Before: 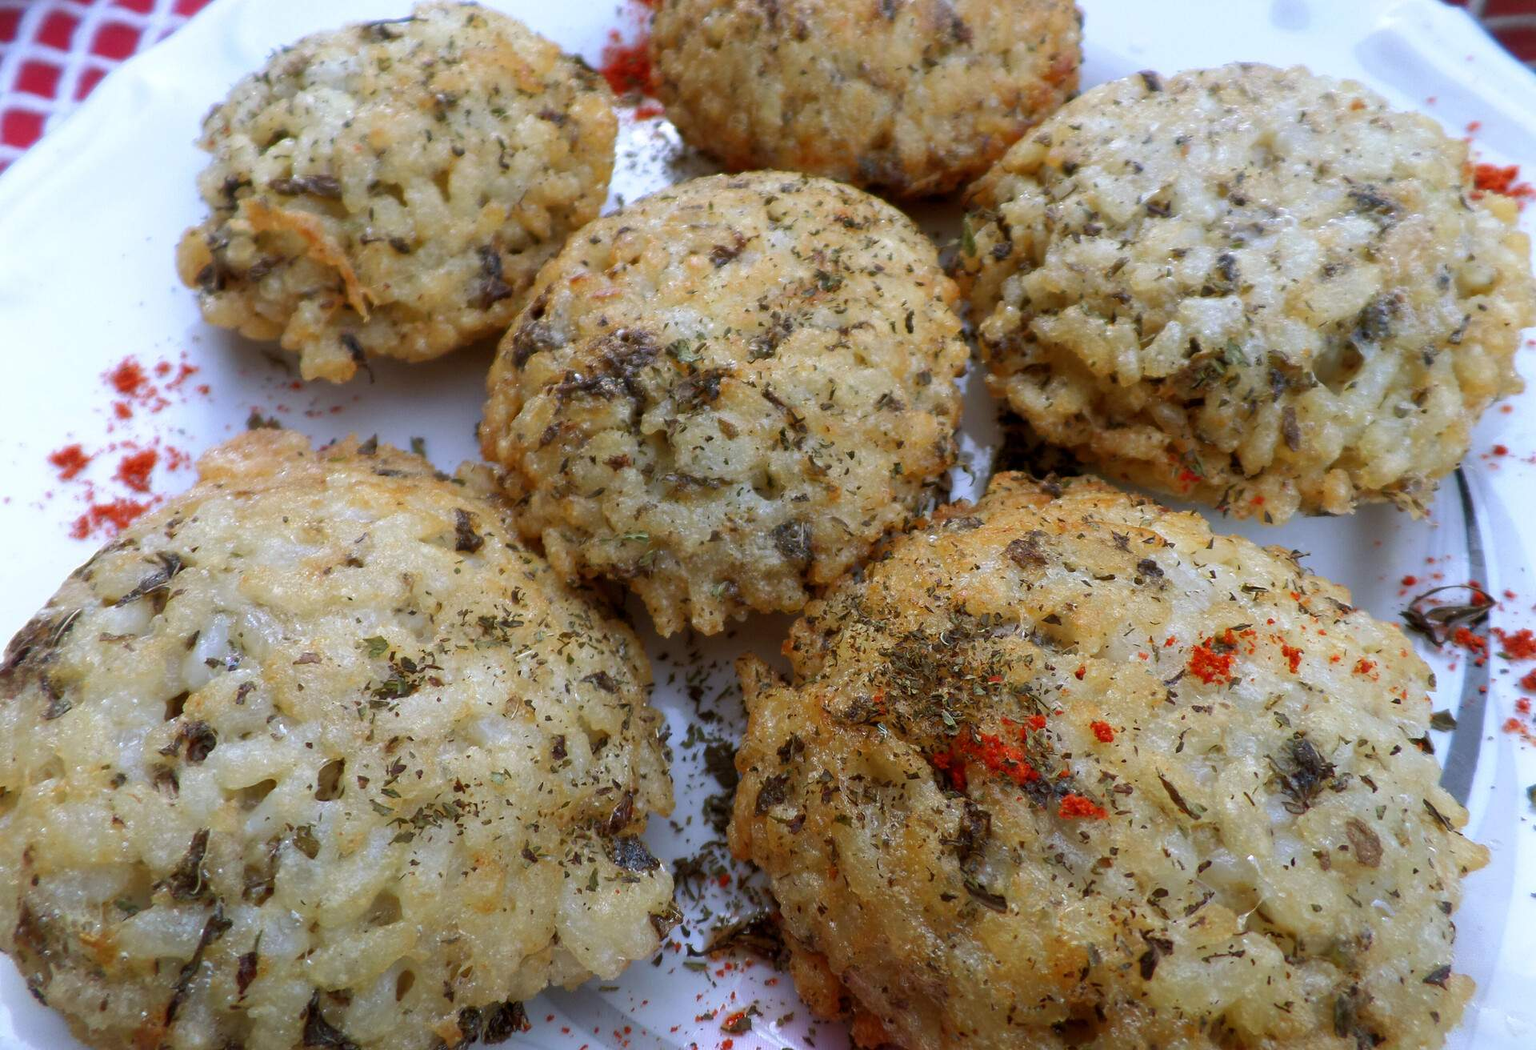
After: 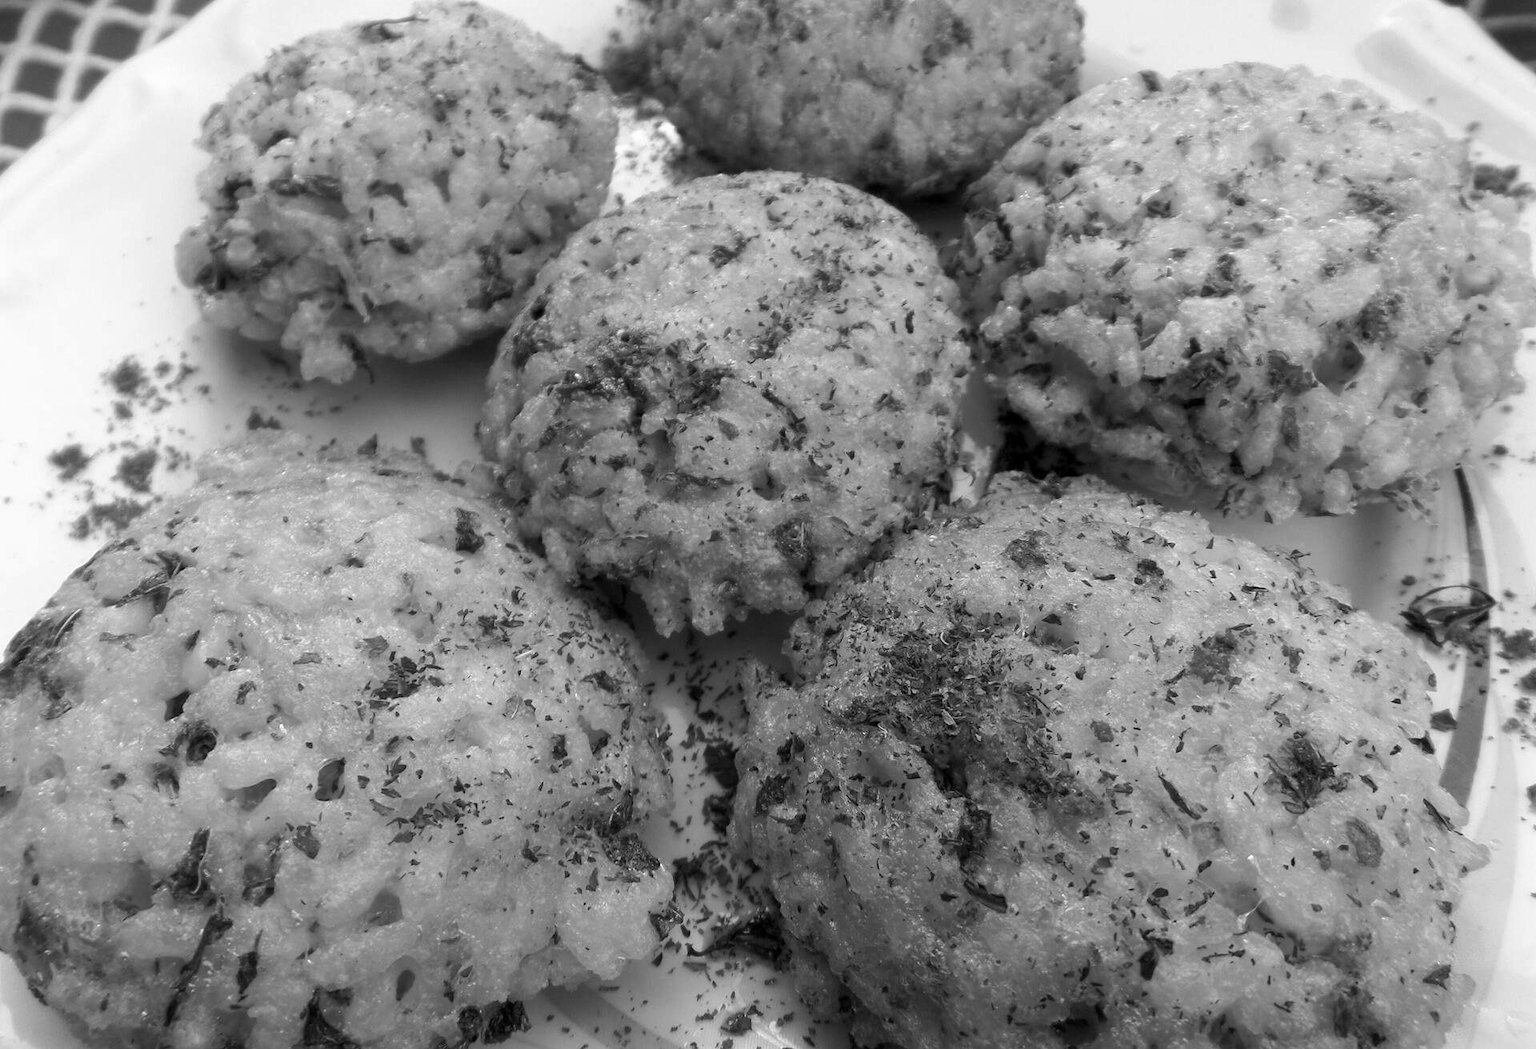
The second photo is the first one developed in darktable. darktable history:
monochrome: on, module defaults
color balance rgb: perceptual saturation grading › global saturation 30%, global vibrance 20%
